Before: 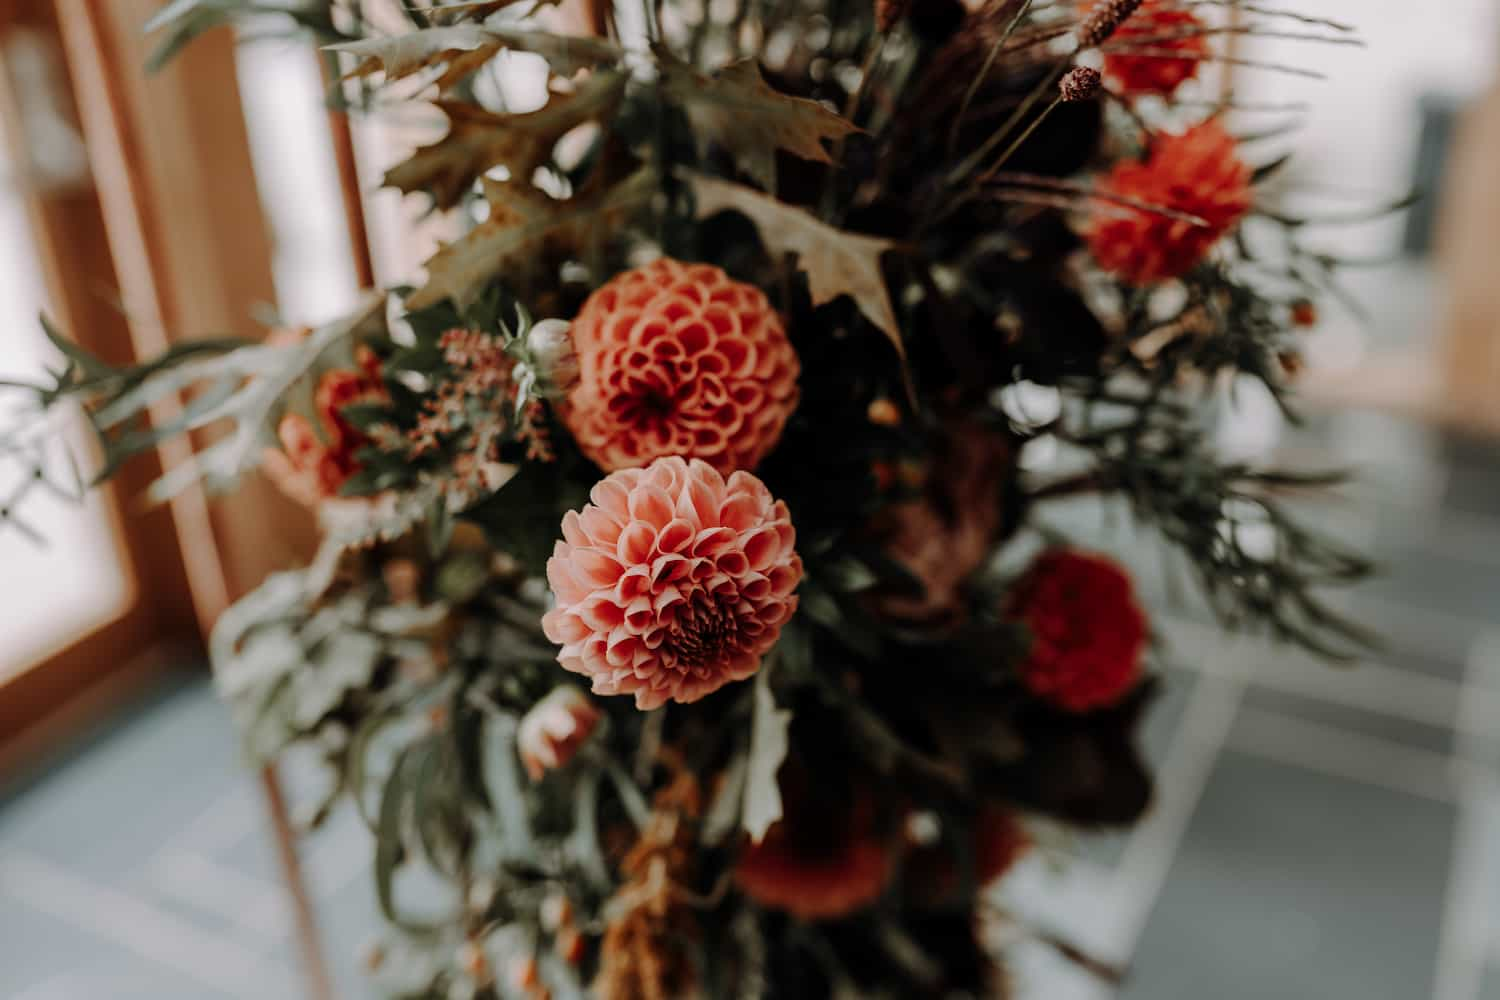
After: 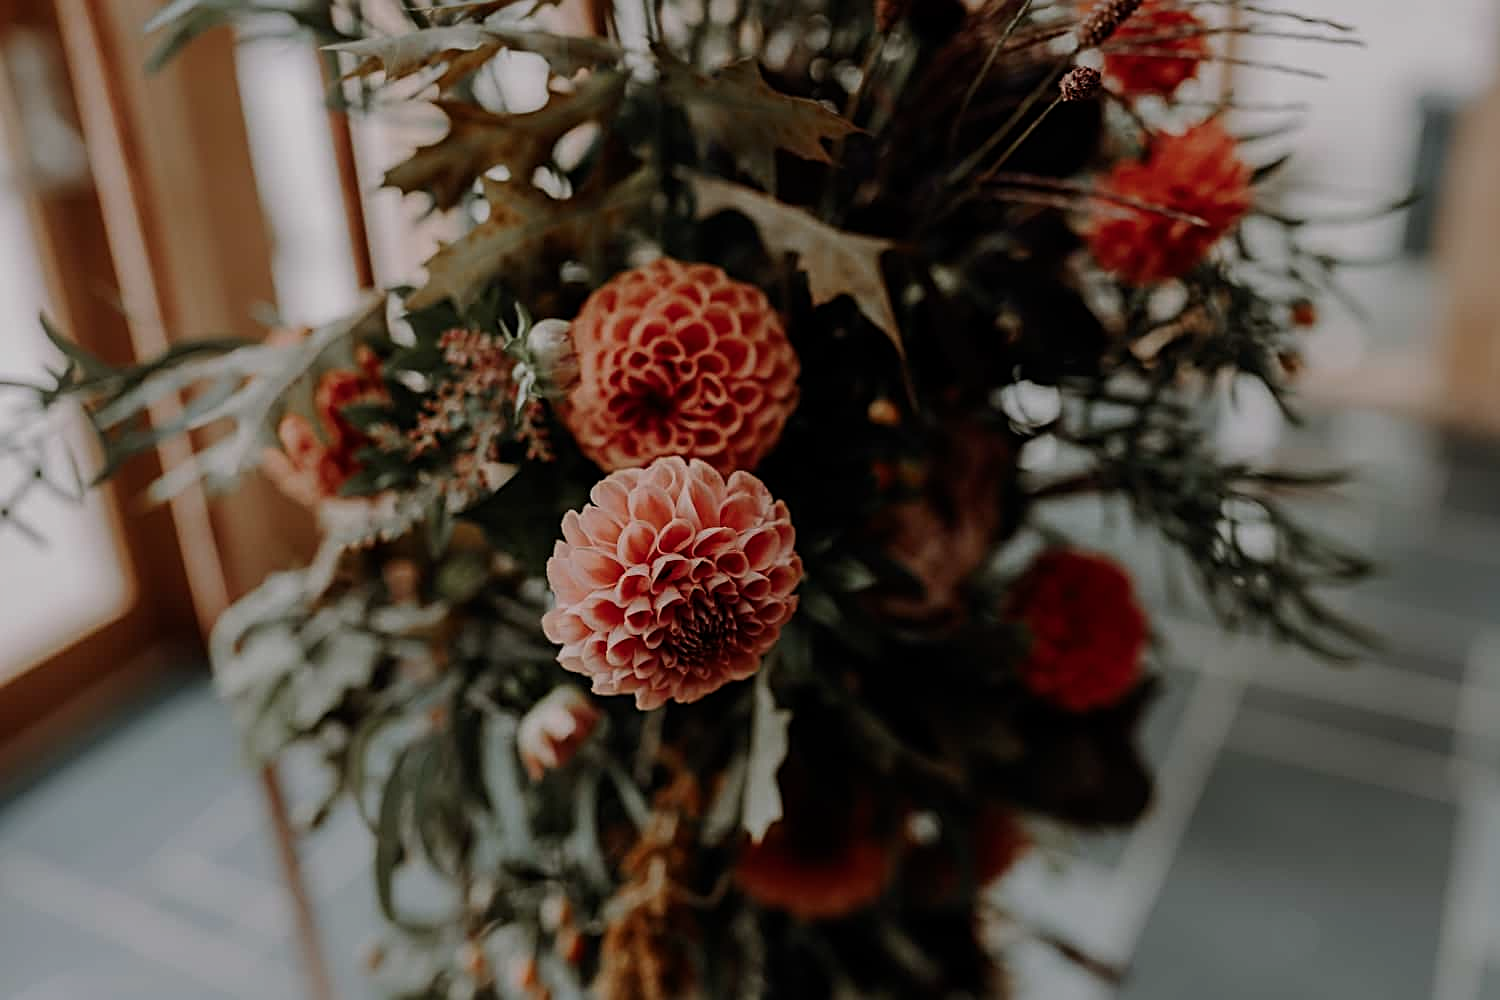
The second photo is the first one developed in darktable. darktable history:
sharpen: radius 2.767
exposure: exposure -0.492 EV, compensate highlight preservation false
color balance rgb: shadows lift › luminance -10%, highlights gain › luminance 10%, saturation formula JzAzBz (2021)
shadows and highlights: shadows -20, white point adjustment -2, highlights -35
